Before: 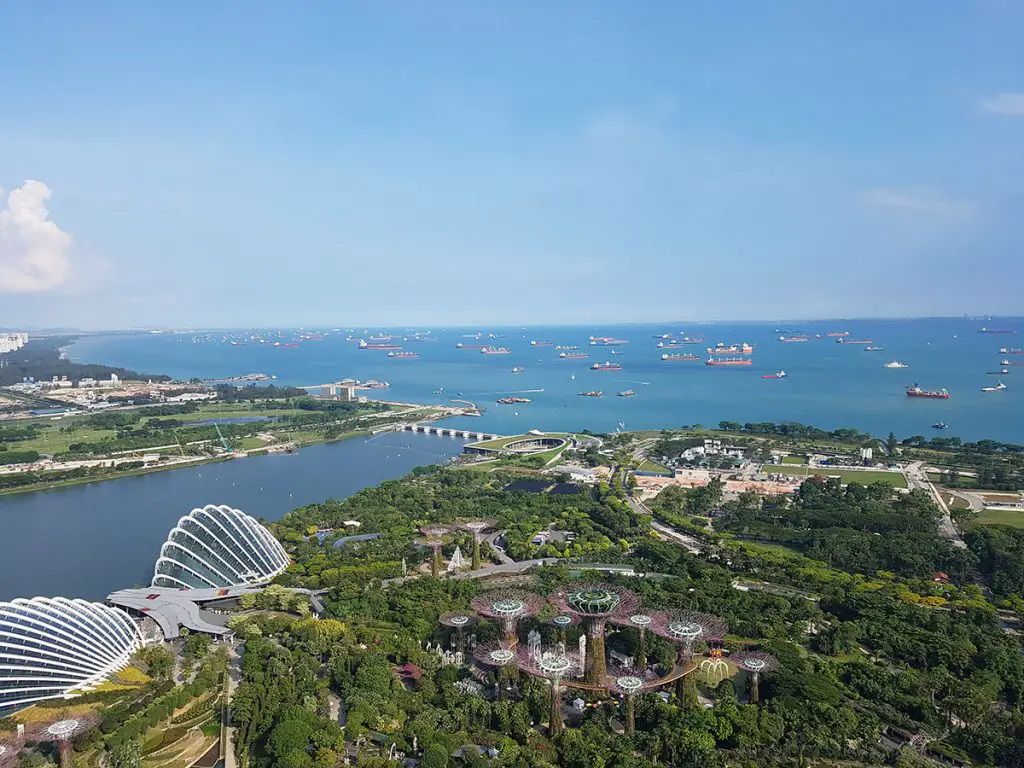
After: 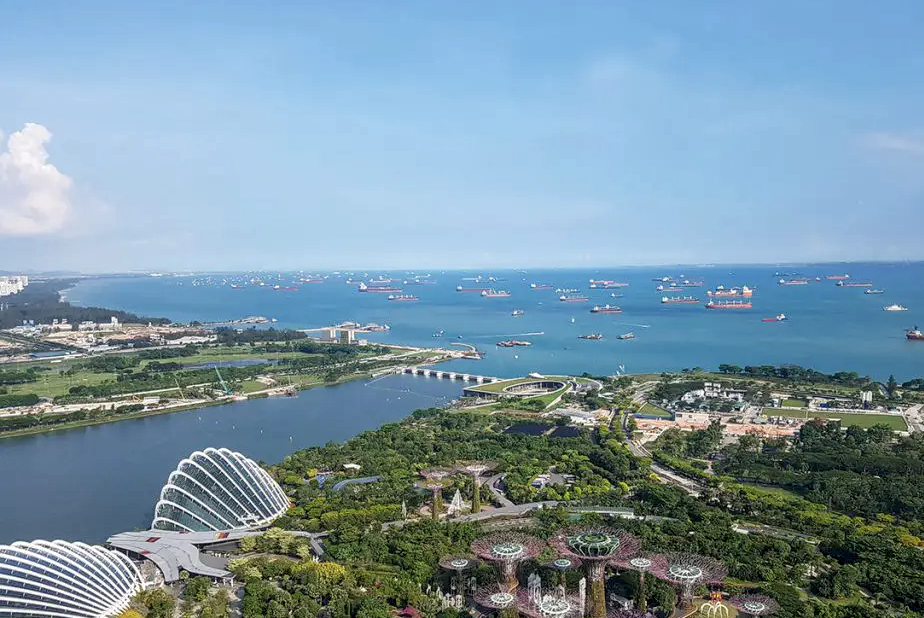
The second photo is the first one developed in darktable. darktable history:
crop: top 7.49%, right 9.717%, bottom 11.943%
local contrast: highlights 55%, shadows 52%, detail 130%, midtone range 0.452
